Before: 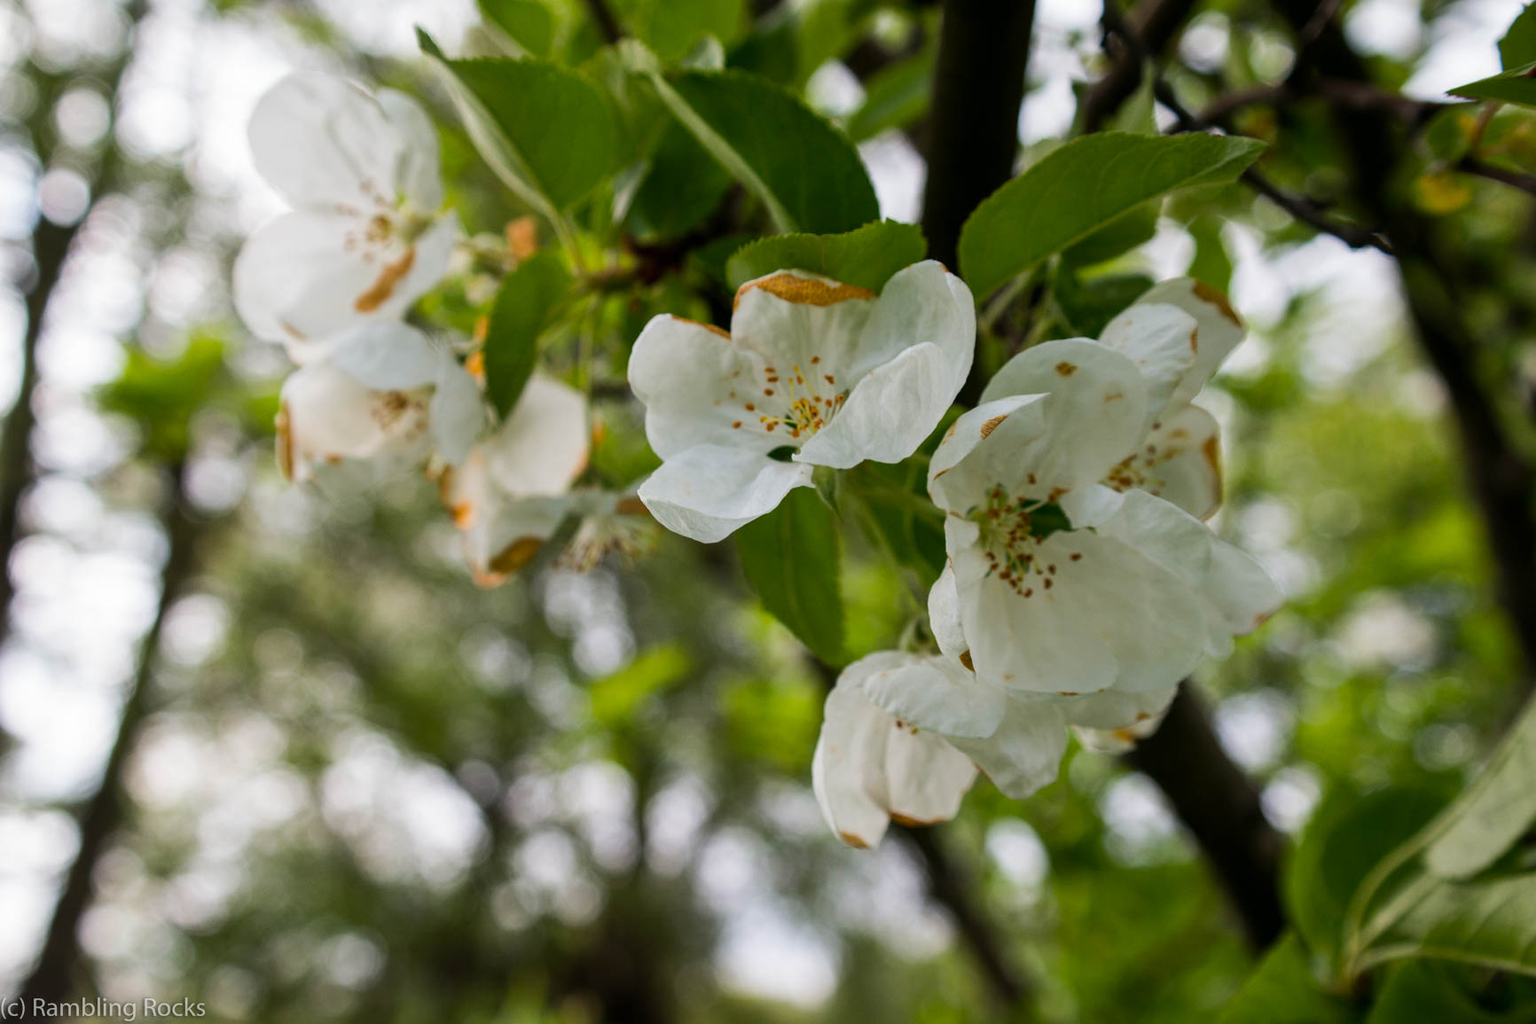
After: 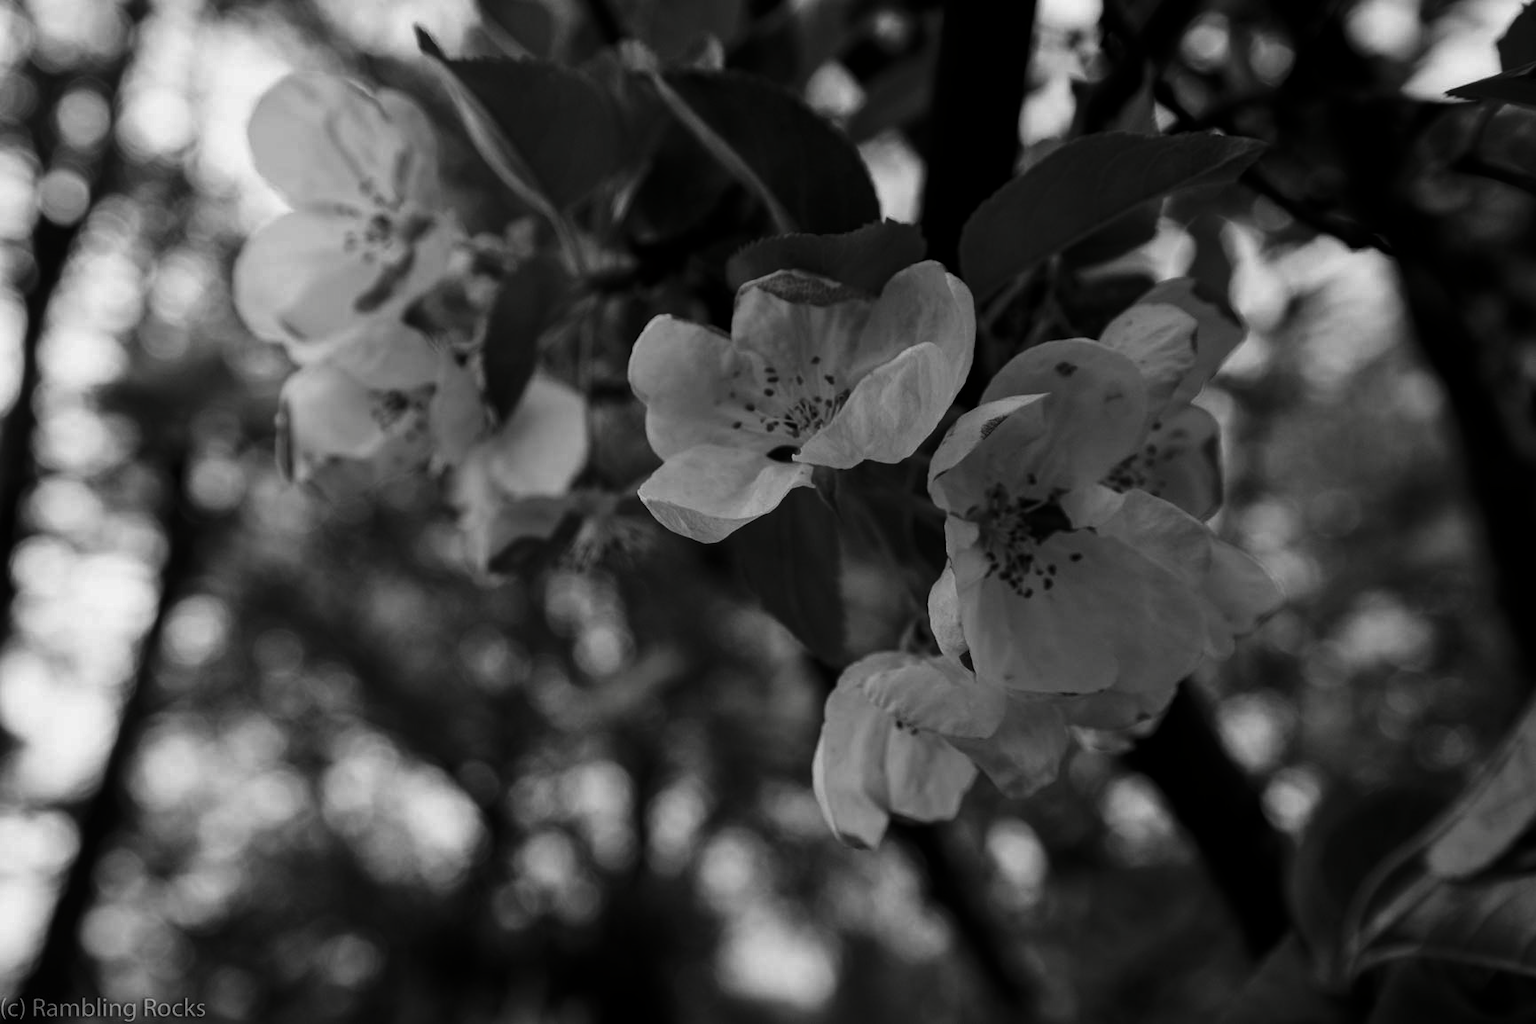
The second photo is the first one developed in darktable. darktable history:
contrast brightness saturation: contrast -0.031, brightness -0.578, saturation -0.985
